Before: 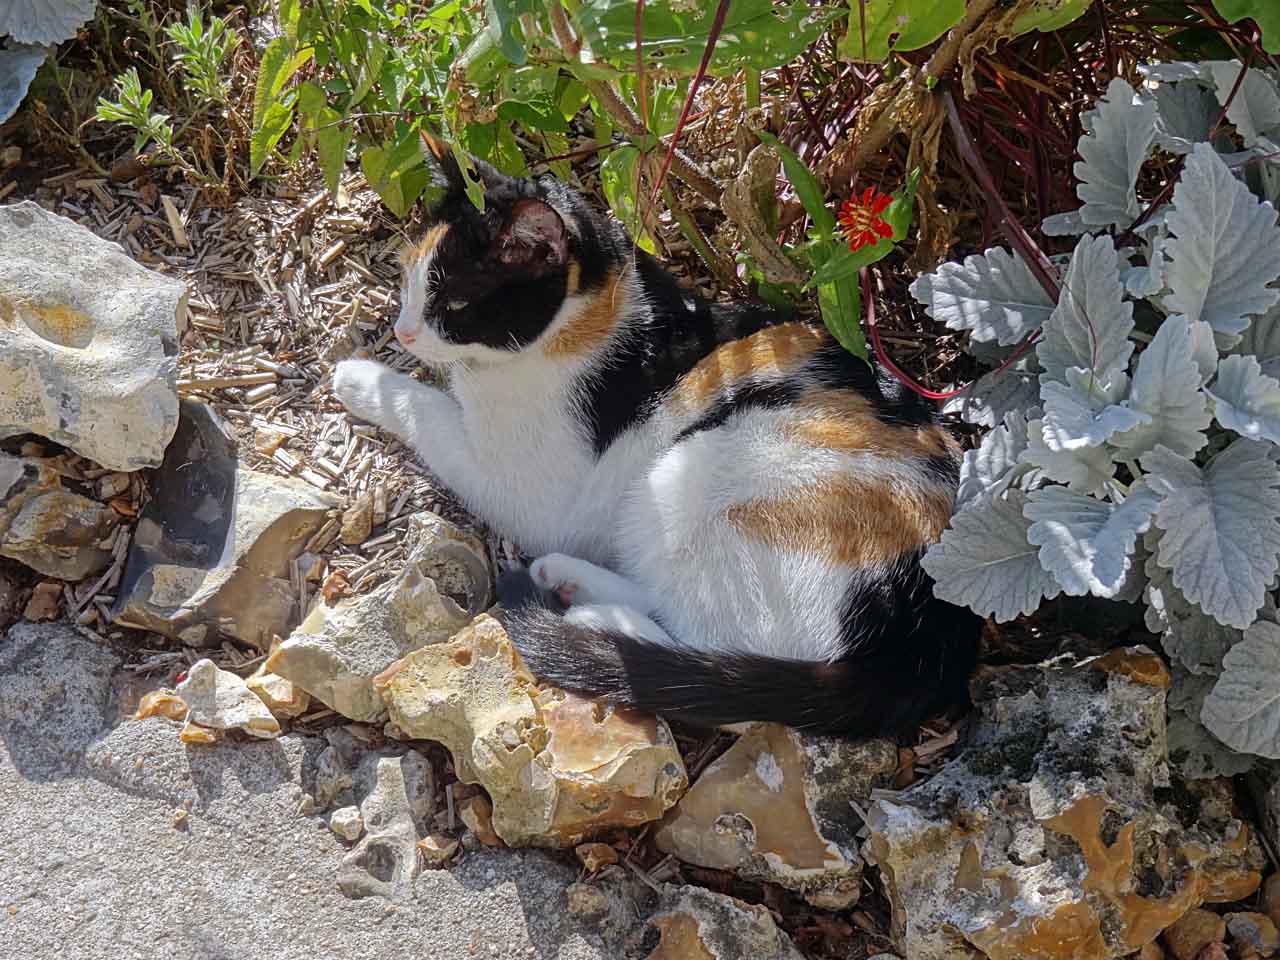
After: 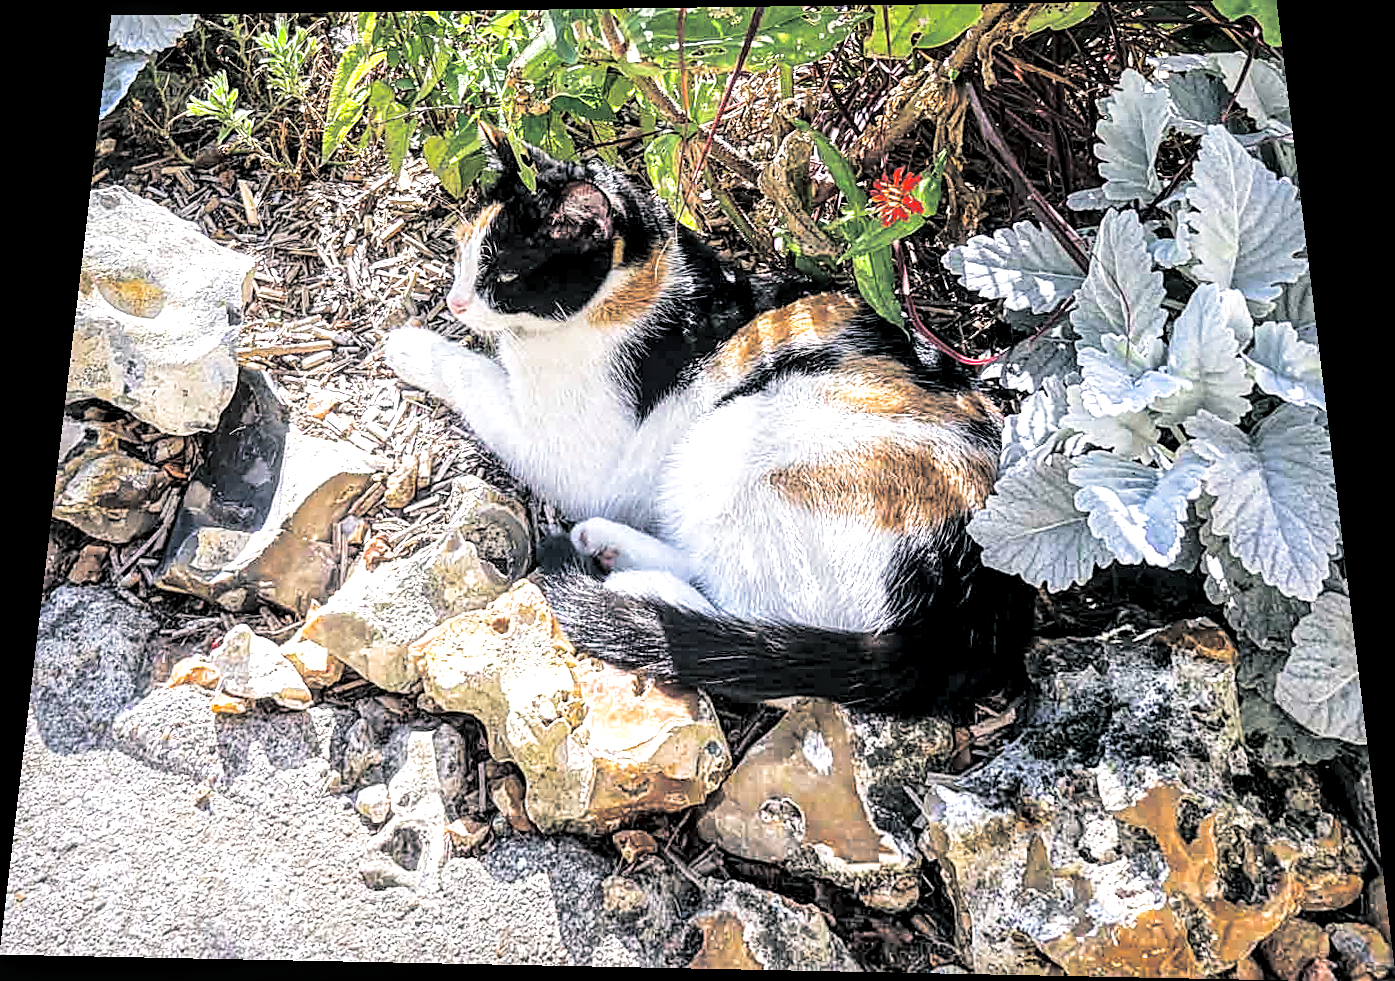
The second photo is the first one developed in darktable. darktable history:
local contrast: highlights 20%, shadows 70%, detail 170%
rotate and perspective: rotation 0.128°, lens shift (vertical) -0.181, lens shift (horizontal) -0.044, shear 0.001, automatic cropping off
split-toning: shadows › hue 201.6°, shadows › saturation 0.16, highlights › hue 50.4°, highlights › saturation 0.2, balance -49.9
tone curve: curves: ch0 [(0, 0) (0.004, 0.001) (0.133, 0.112) (0.325, 0.362) (0.832, 0.893) (1, 1)], color space Lab, linked channels, preserve colors none
exposure: exposure 1.223 EV, compensate highlight preservation false
contrast brightness saturation: saturation -0.05
white balance: red 1.004, blue 1.024
sharpen: on, module defaults
